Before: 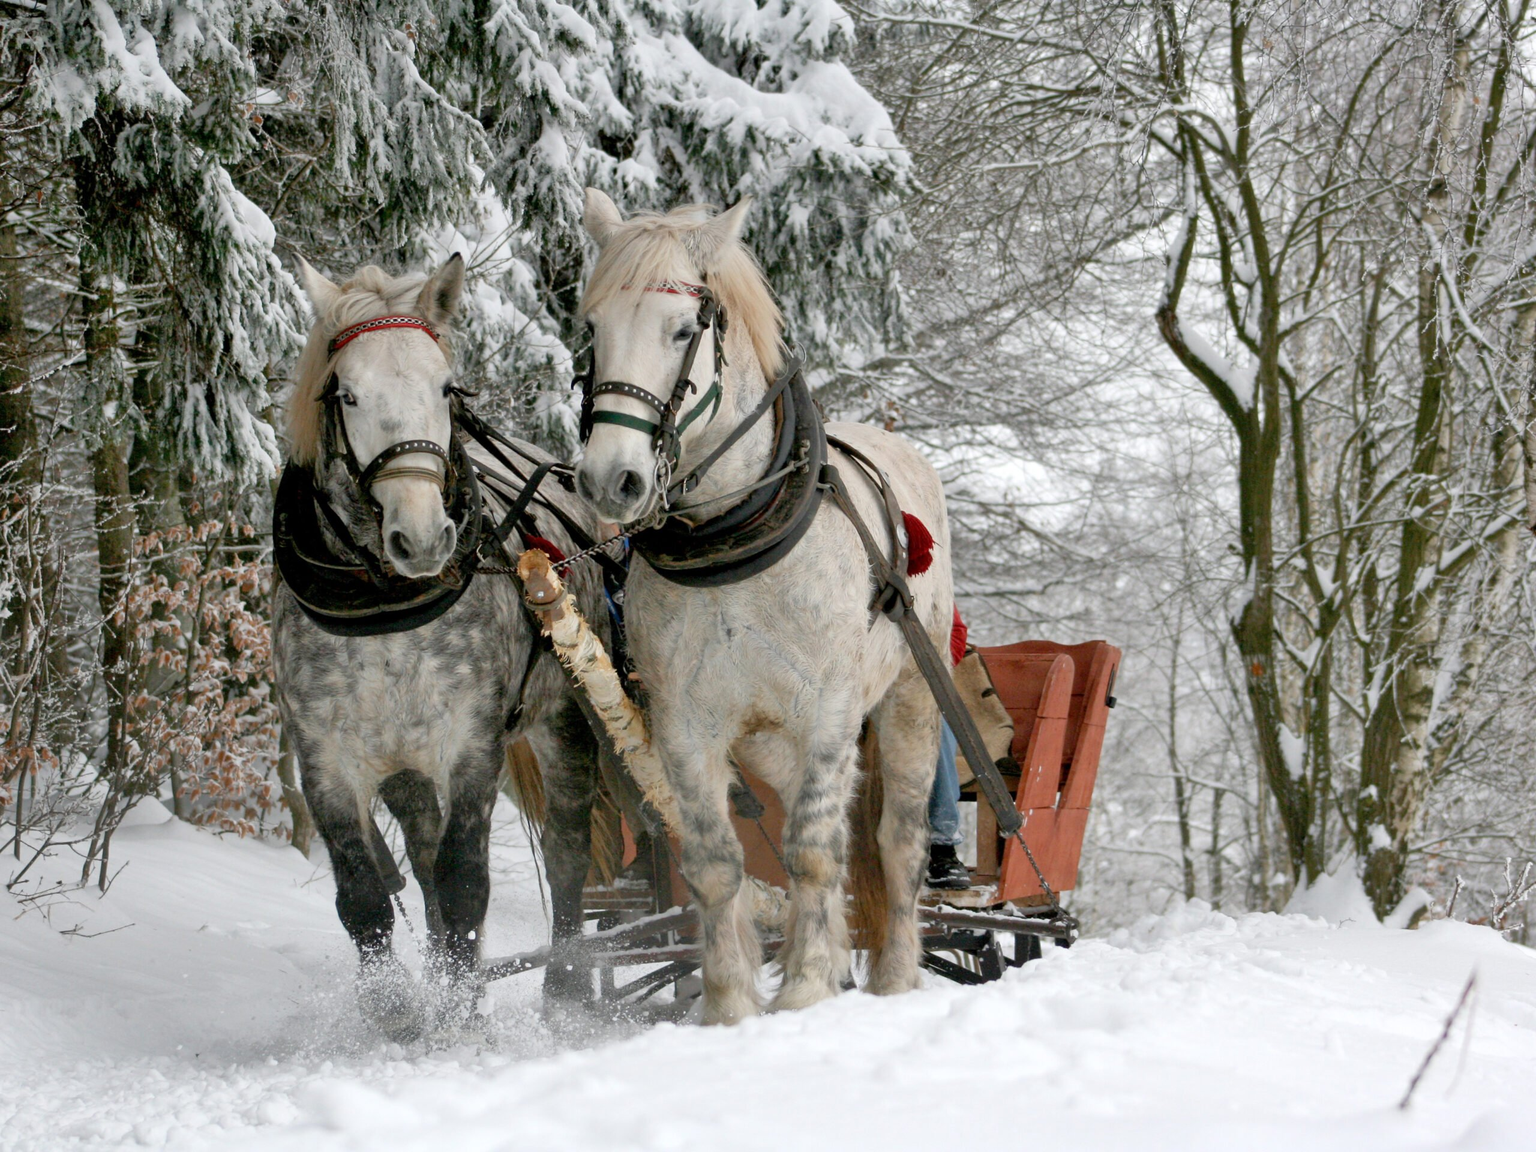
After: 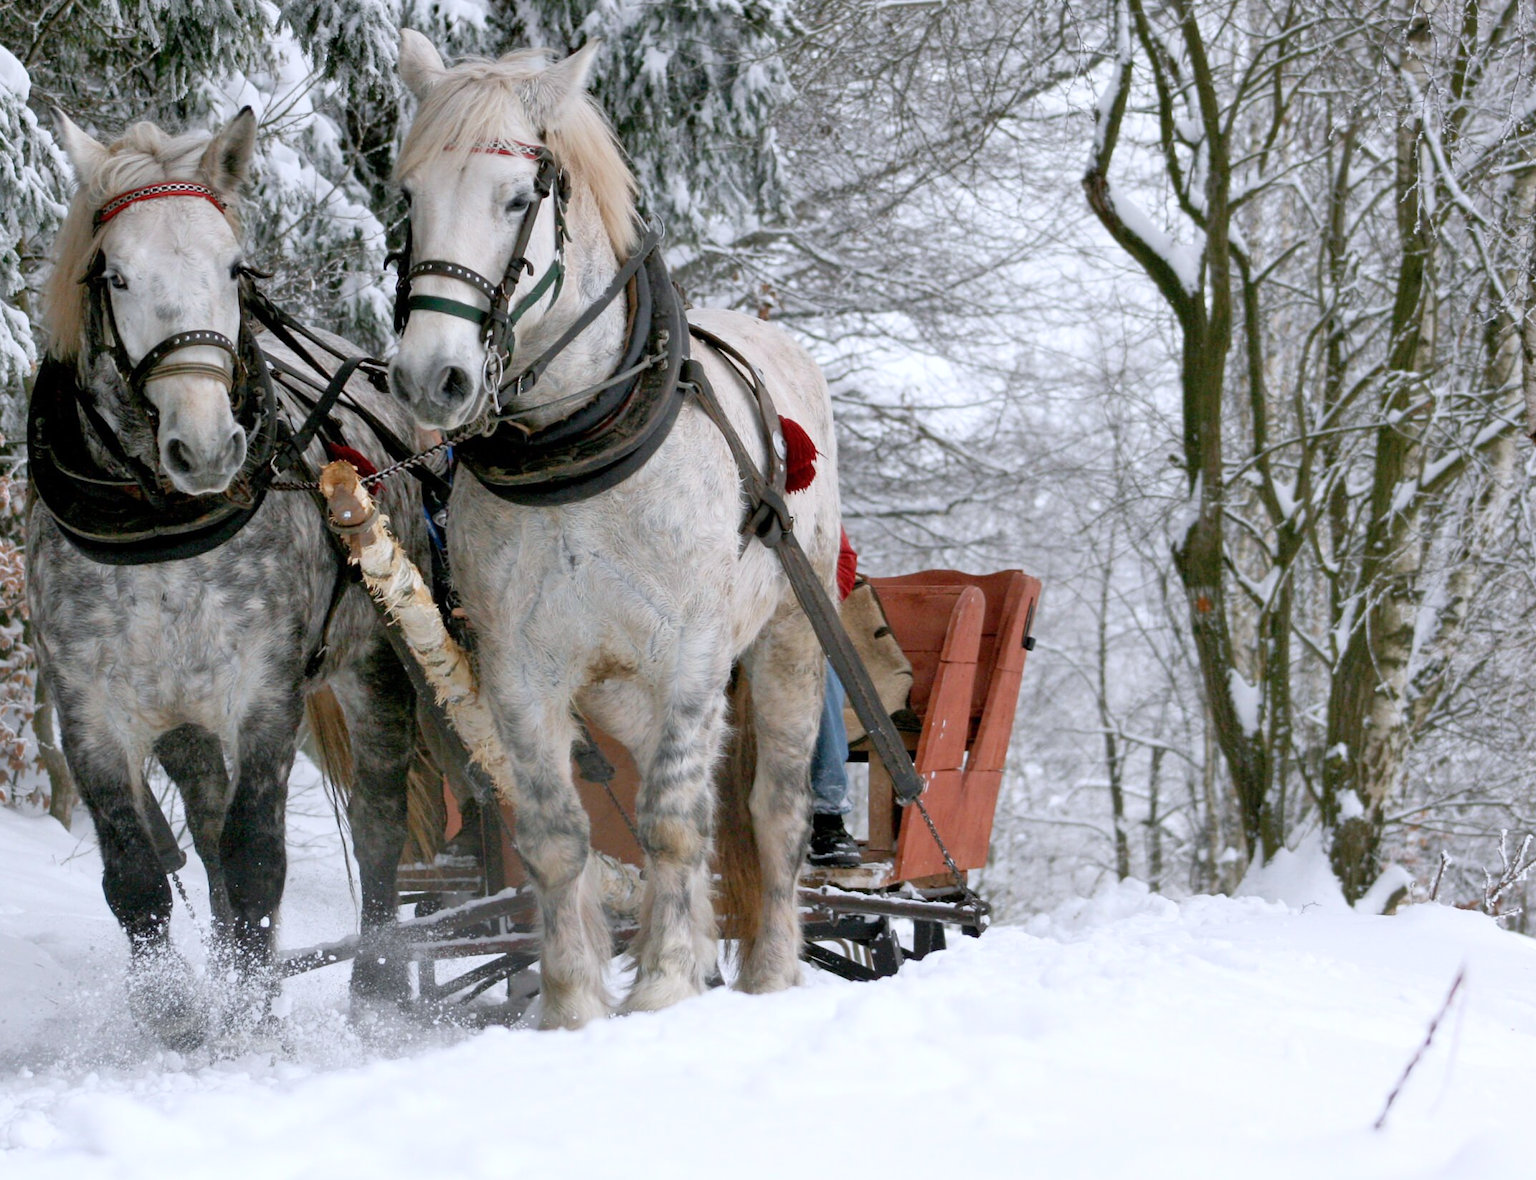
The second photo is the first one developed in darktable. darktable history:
crop: left 16.315%, top 14.246%
shadows and highlights: shadows 0, highlights 40
color calibration: illuminant as shot in camera, x 0.358, y 0.373, temperature 4628.91 K
